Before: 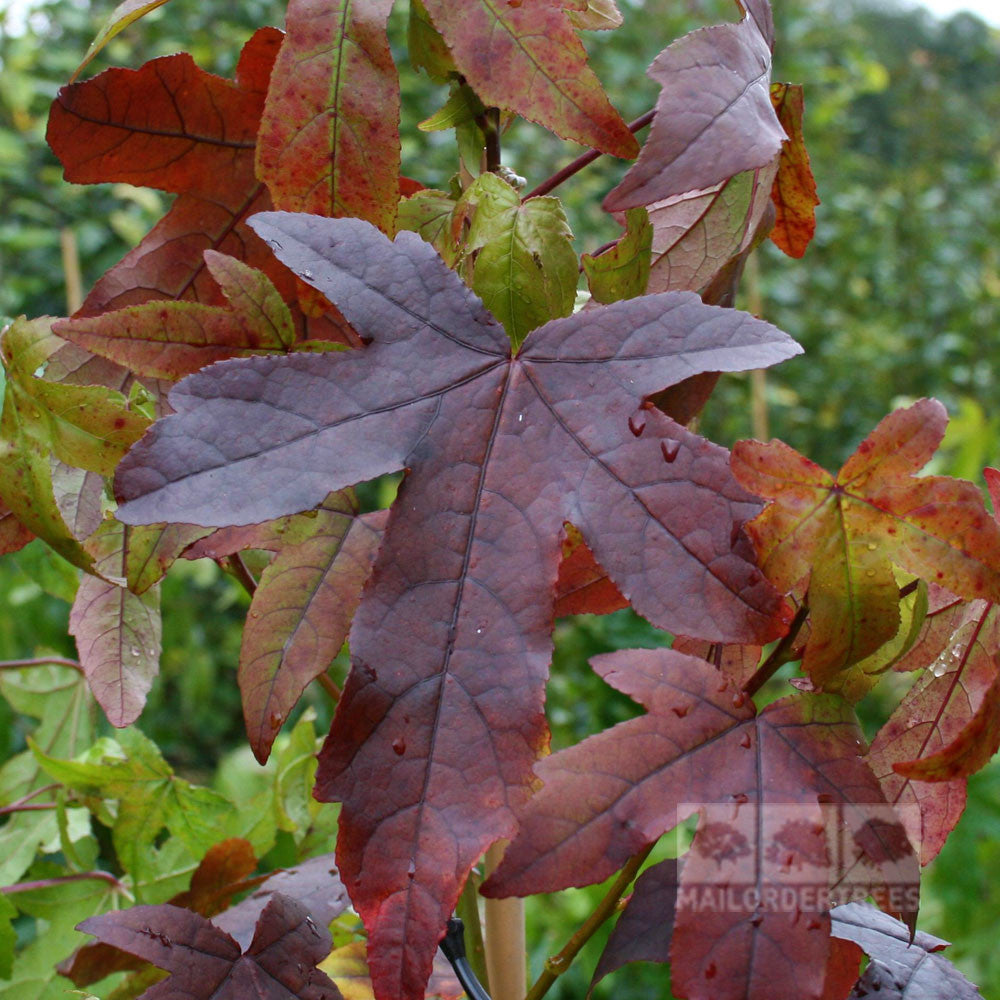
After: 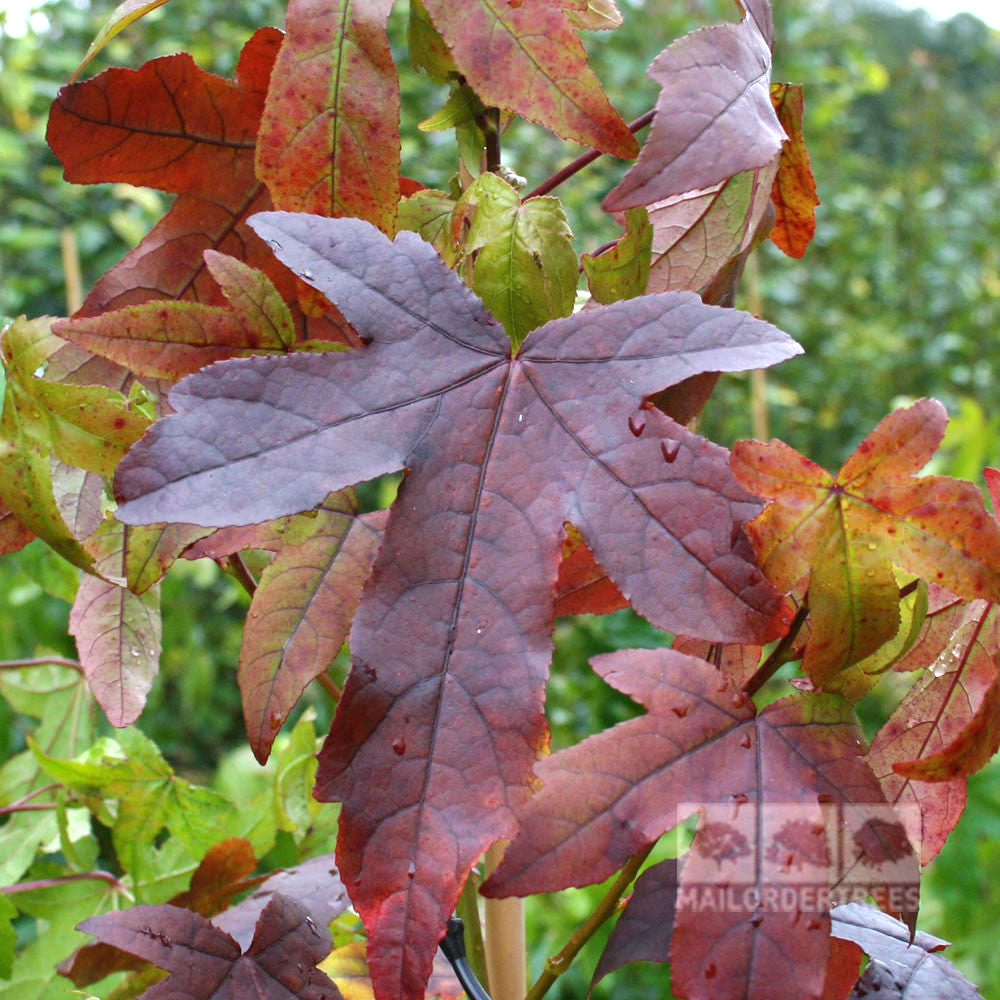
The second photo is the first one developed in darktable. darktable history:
exposure: black level correction 0, exposure 0.693 EV, compensate exposure bias true, compensate highlight preservation false
shadows and highlights: shadows 10.25, white point adjustment 0.913, highlights -39.31, highlights color adjustment 53.21%
